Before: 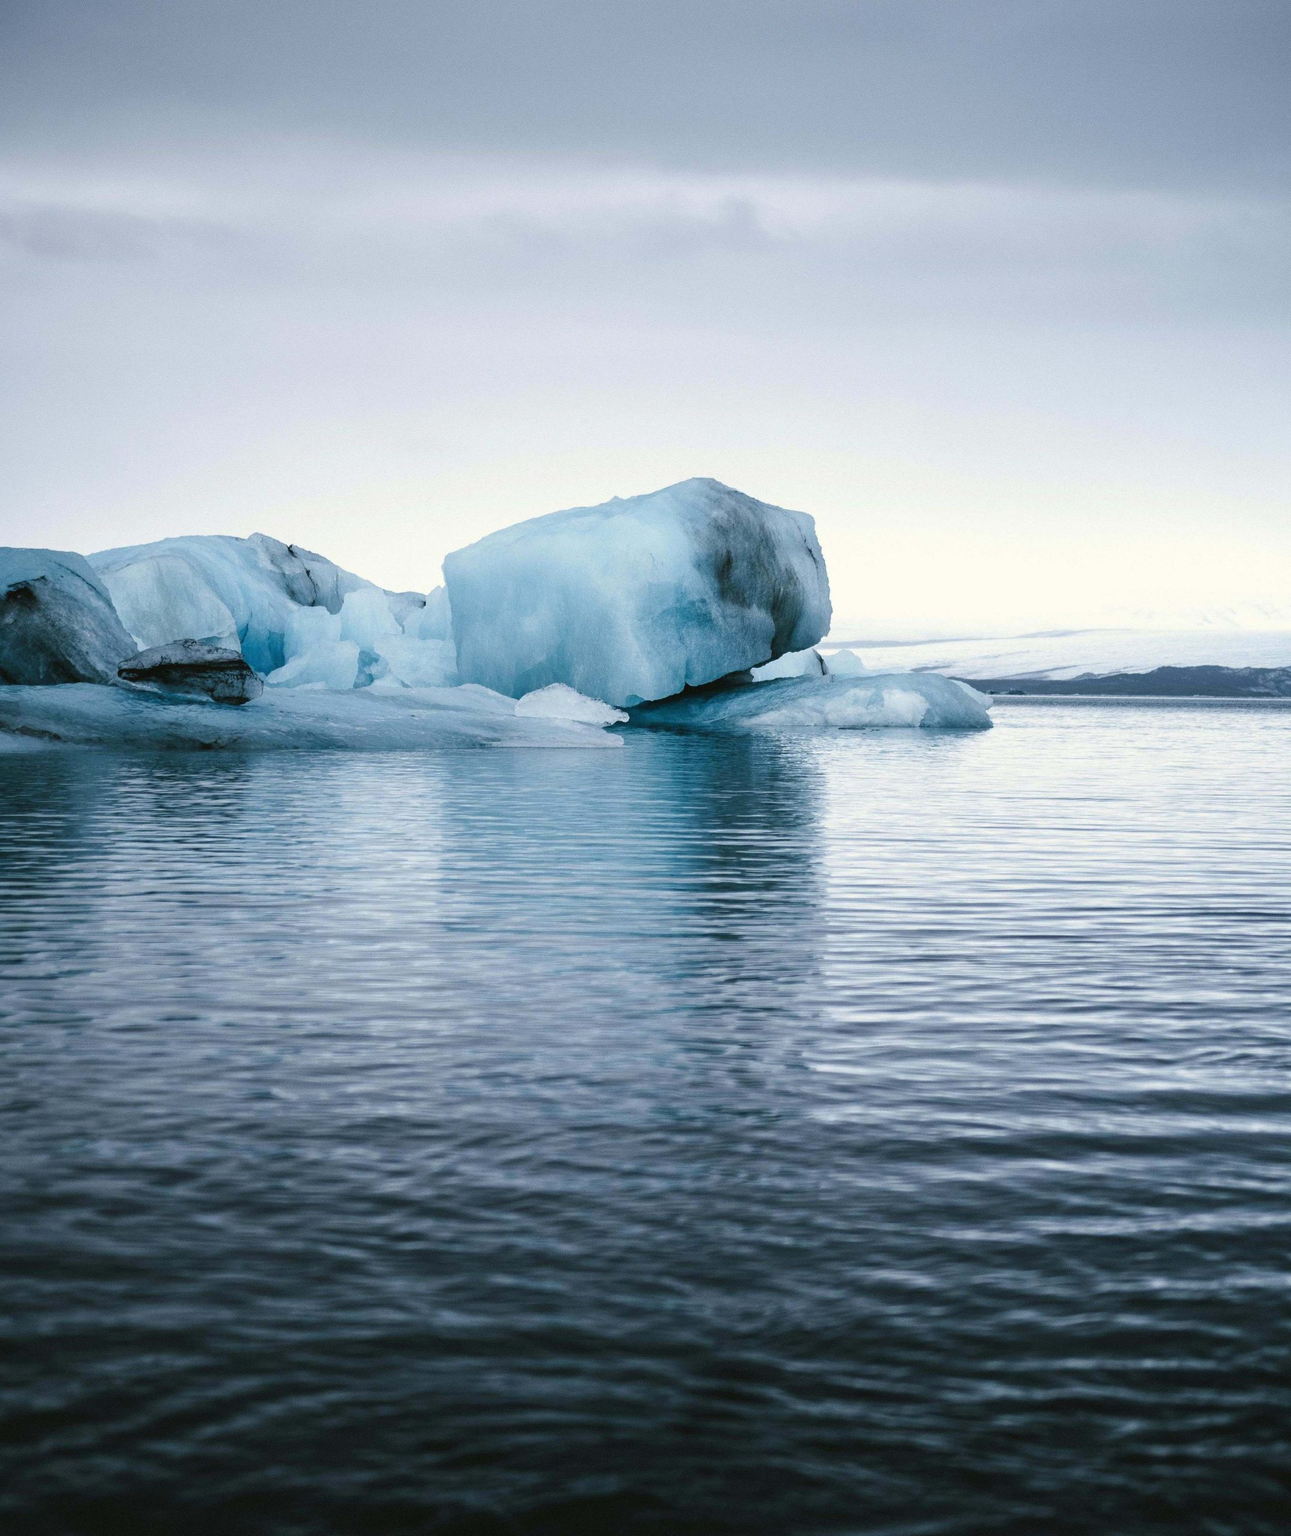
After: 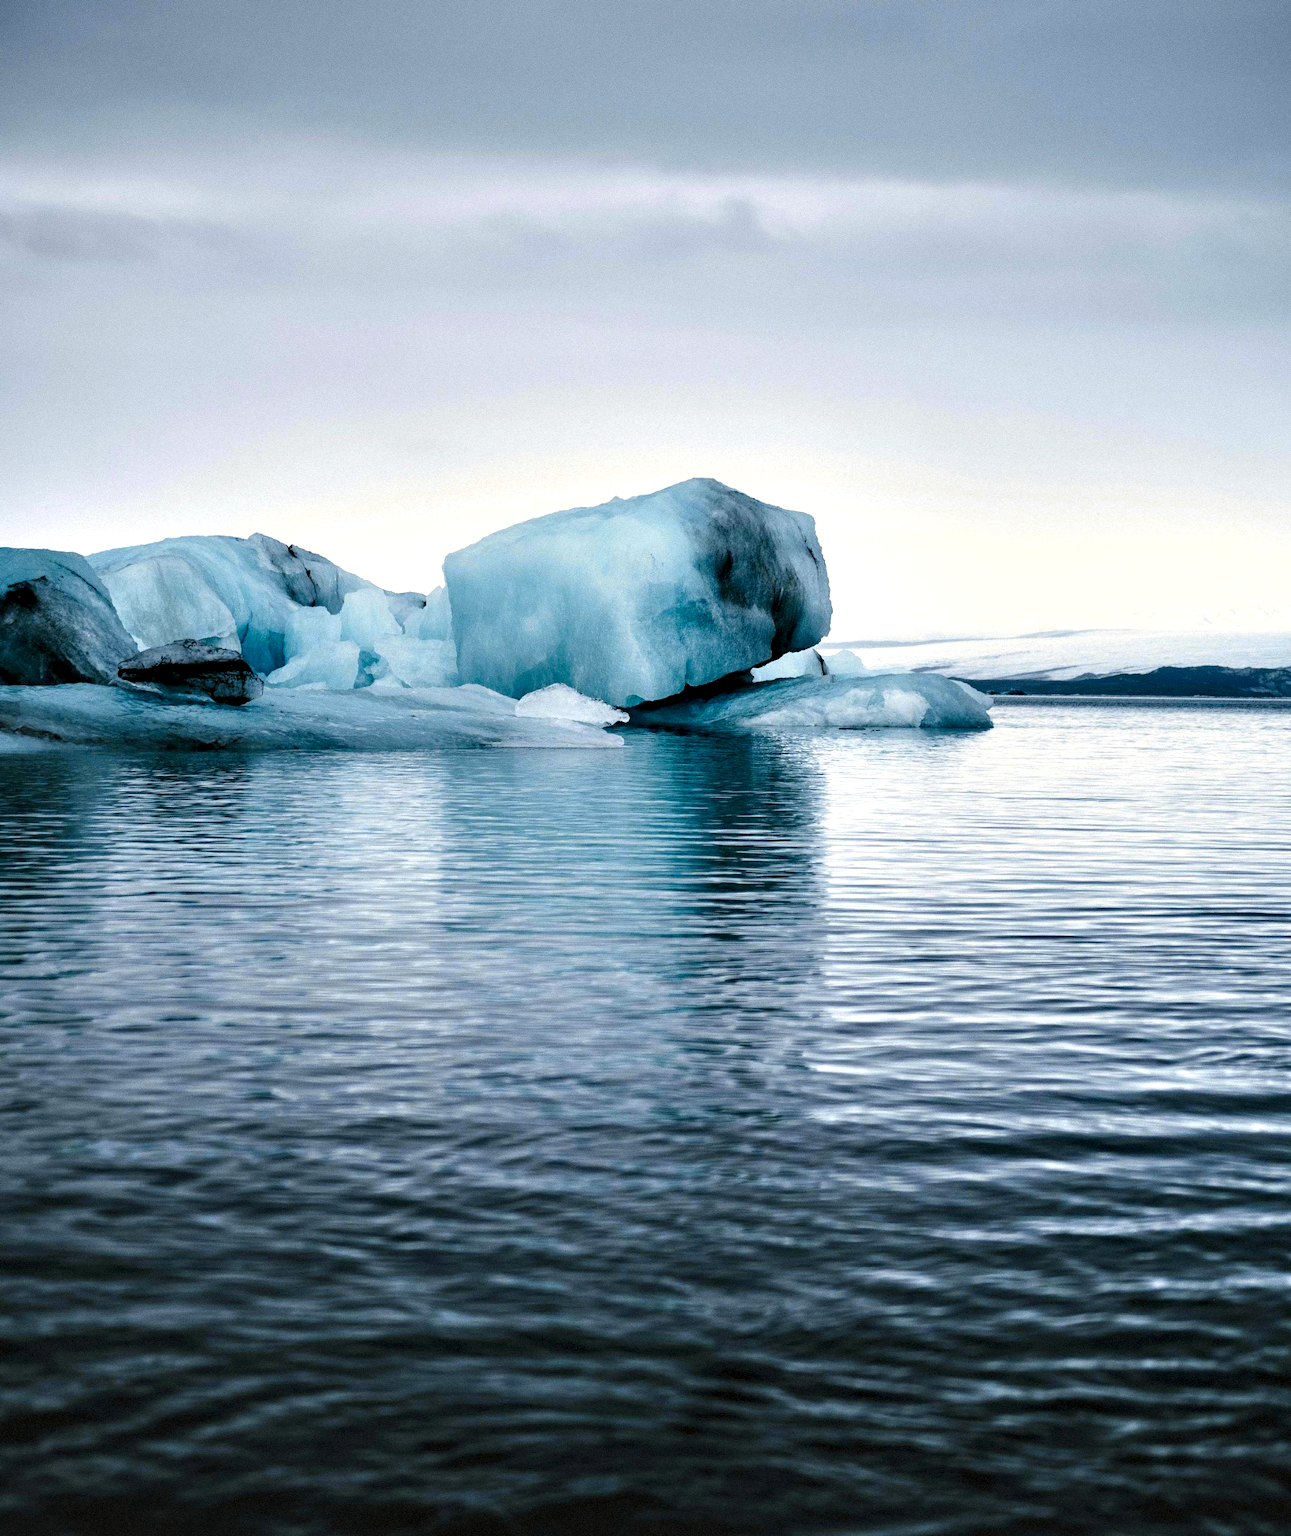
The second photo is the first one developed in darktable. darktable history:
color zones: curves: ch1 [(0.29, 0.492) (0.373, 0.185) (0.509, 0.481)]; ch2 [(0.25, 0.462) (0.749, 0.457)], mix 40.67%
contrast equalizer: octaves 7, y [[0.6 ×6], [0.55 ×6], [0 ×6], [0 ×6], [0 ×6]]
